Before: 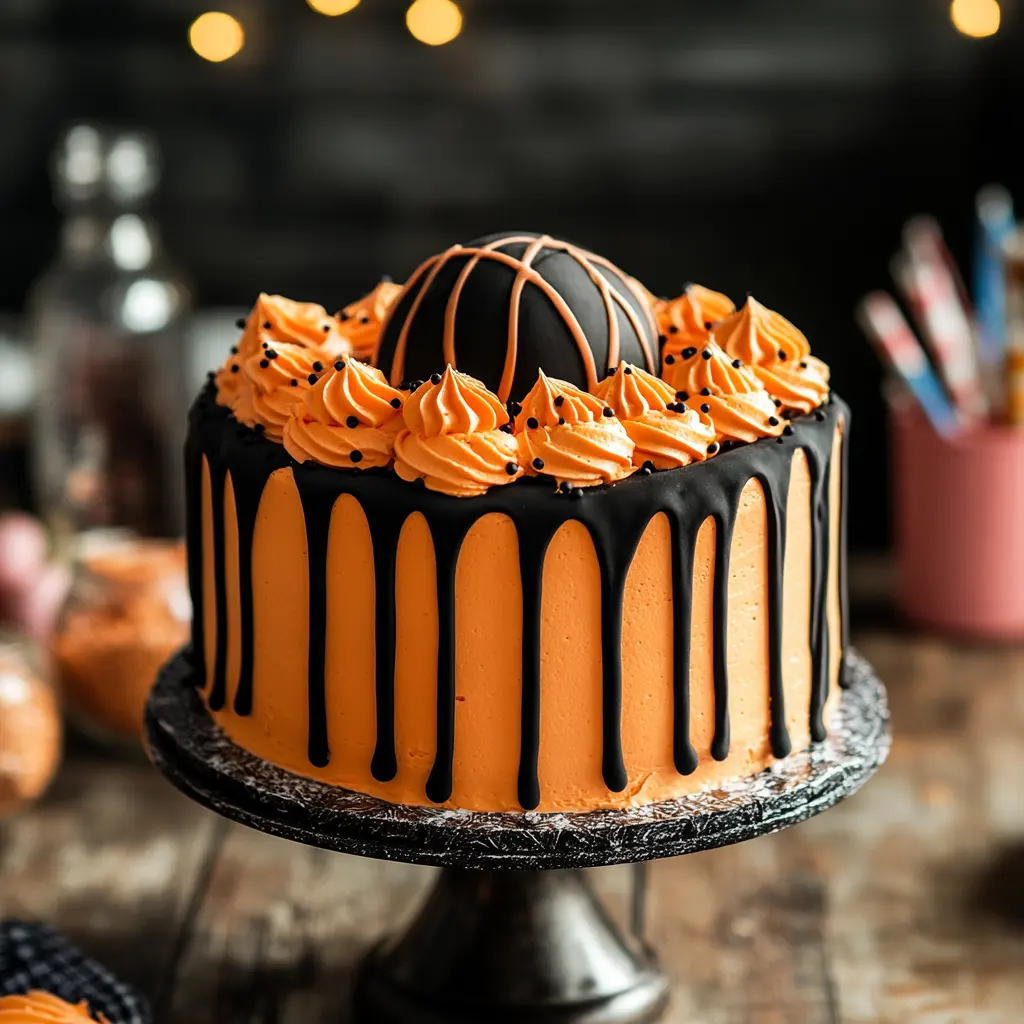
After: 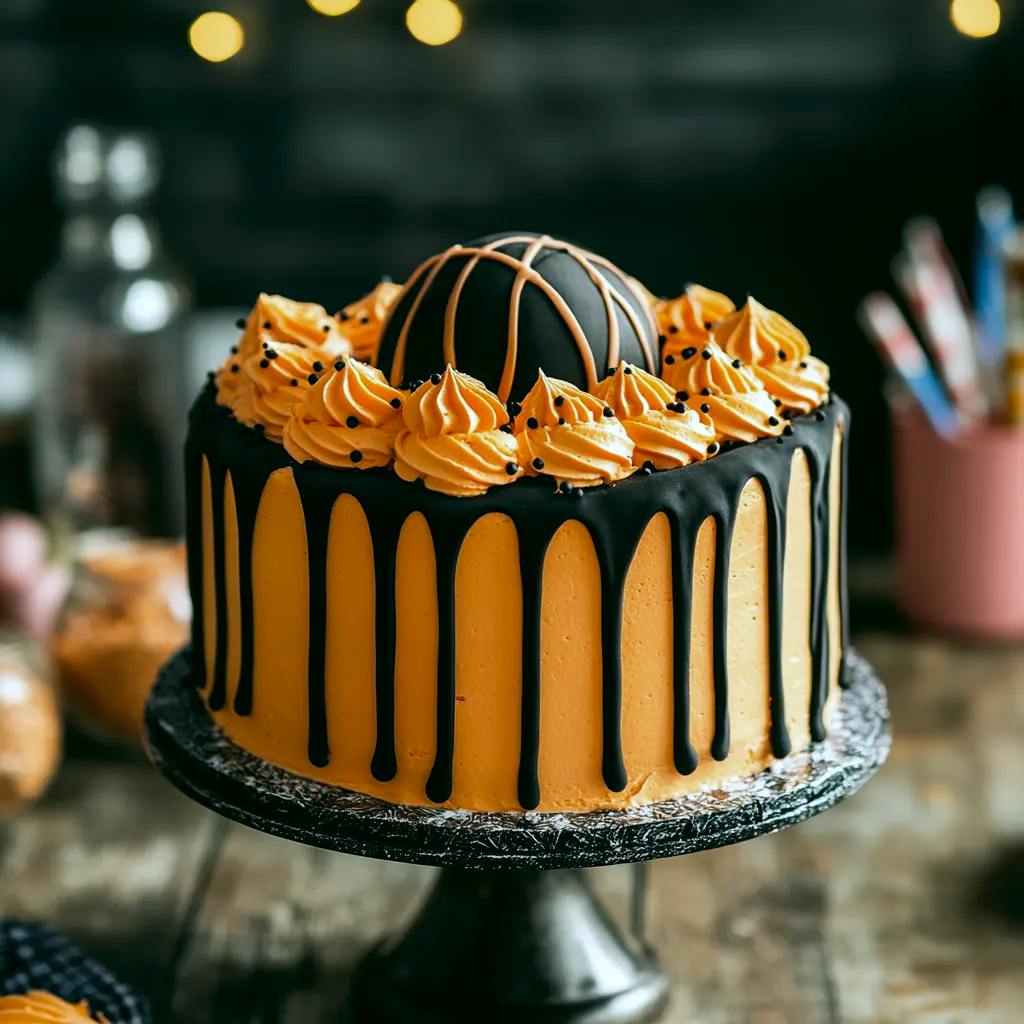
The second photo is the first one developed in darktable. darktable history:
color correction: highlights a* -0.482, highlights b* 9.48, shadows a* -9.48, shadows b* 0.803
exposure: compensate highlight preservation false
white balance: red 0.926, green 1.003, blue 1.133
